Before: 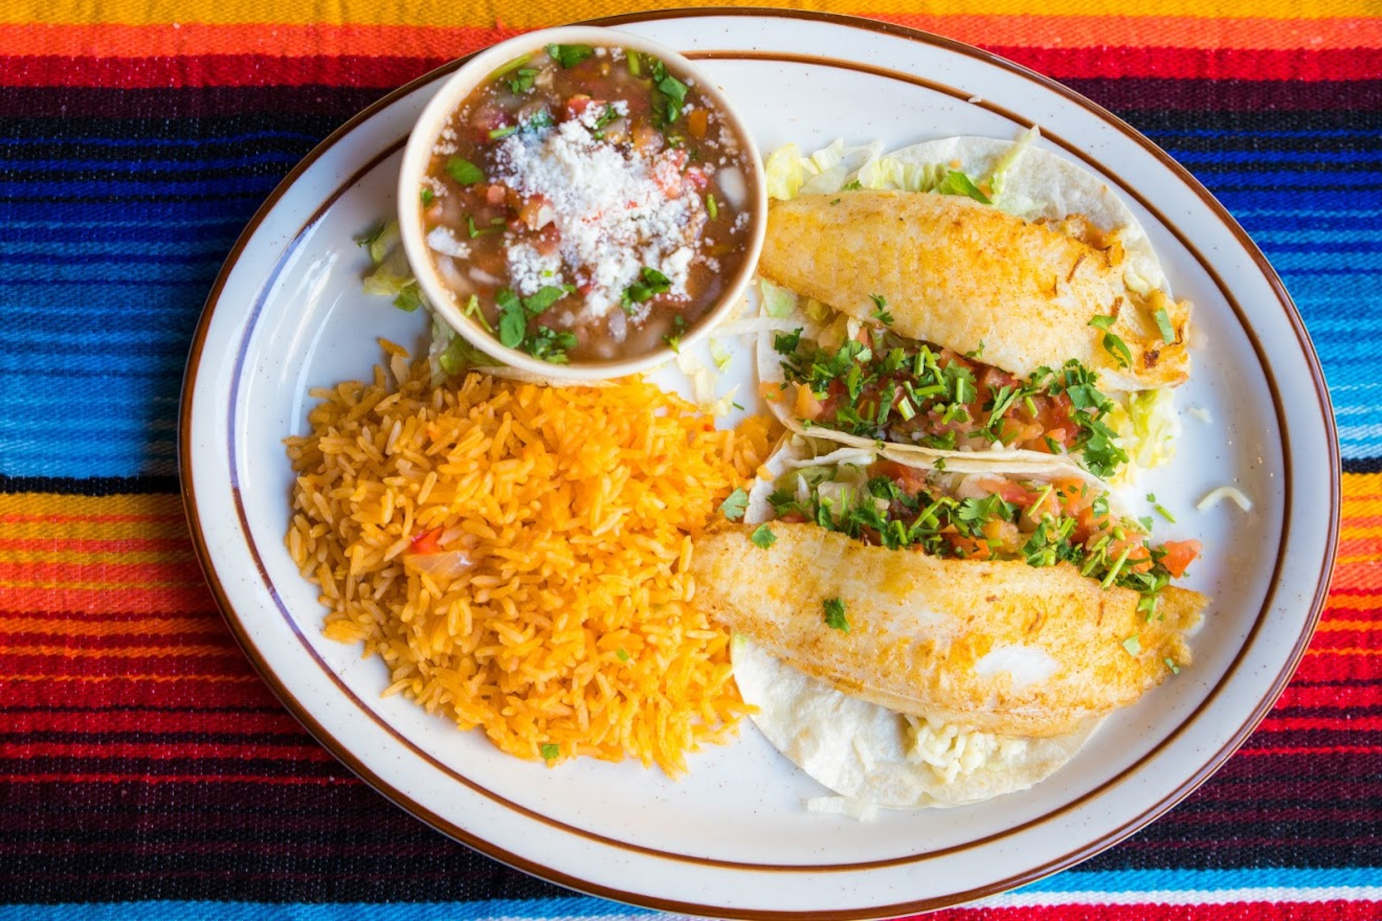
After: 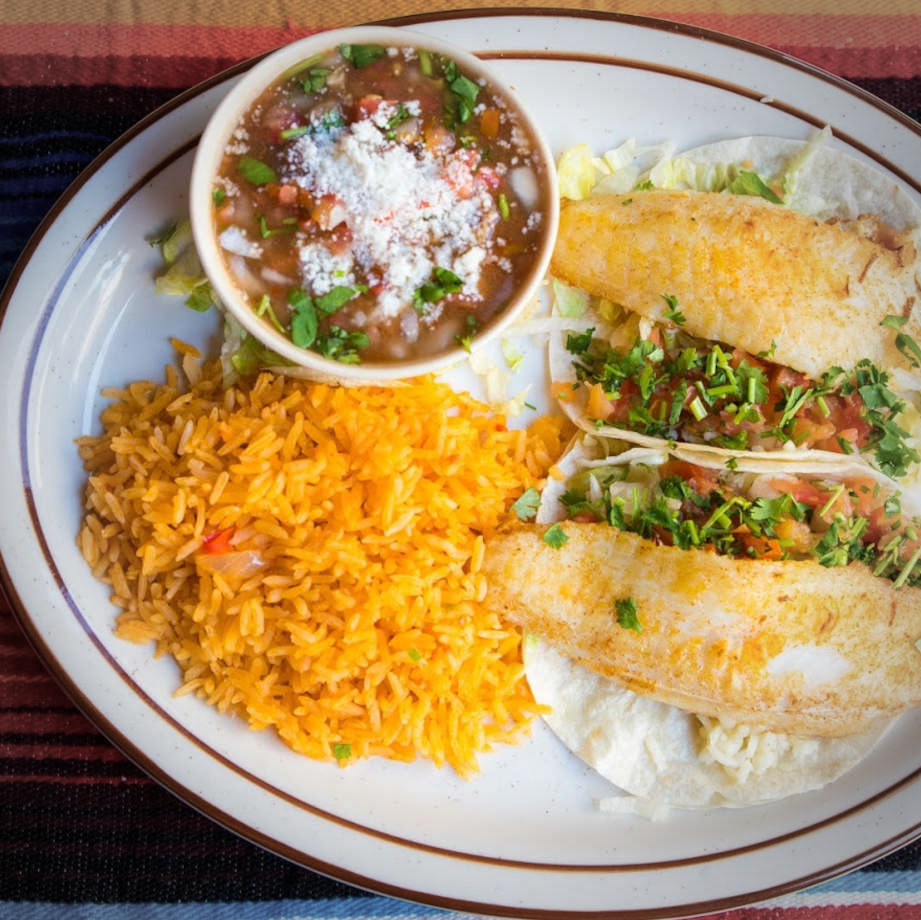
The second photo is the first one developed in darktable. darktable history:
crop and rotate: left 15.055%, right 18.278%
vignetting: fall-off start 71.74%
